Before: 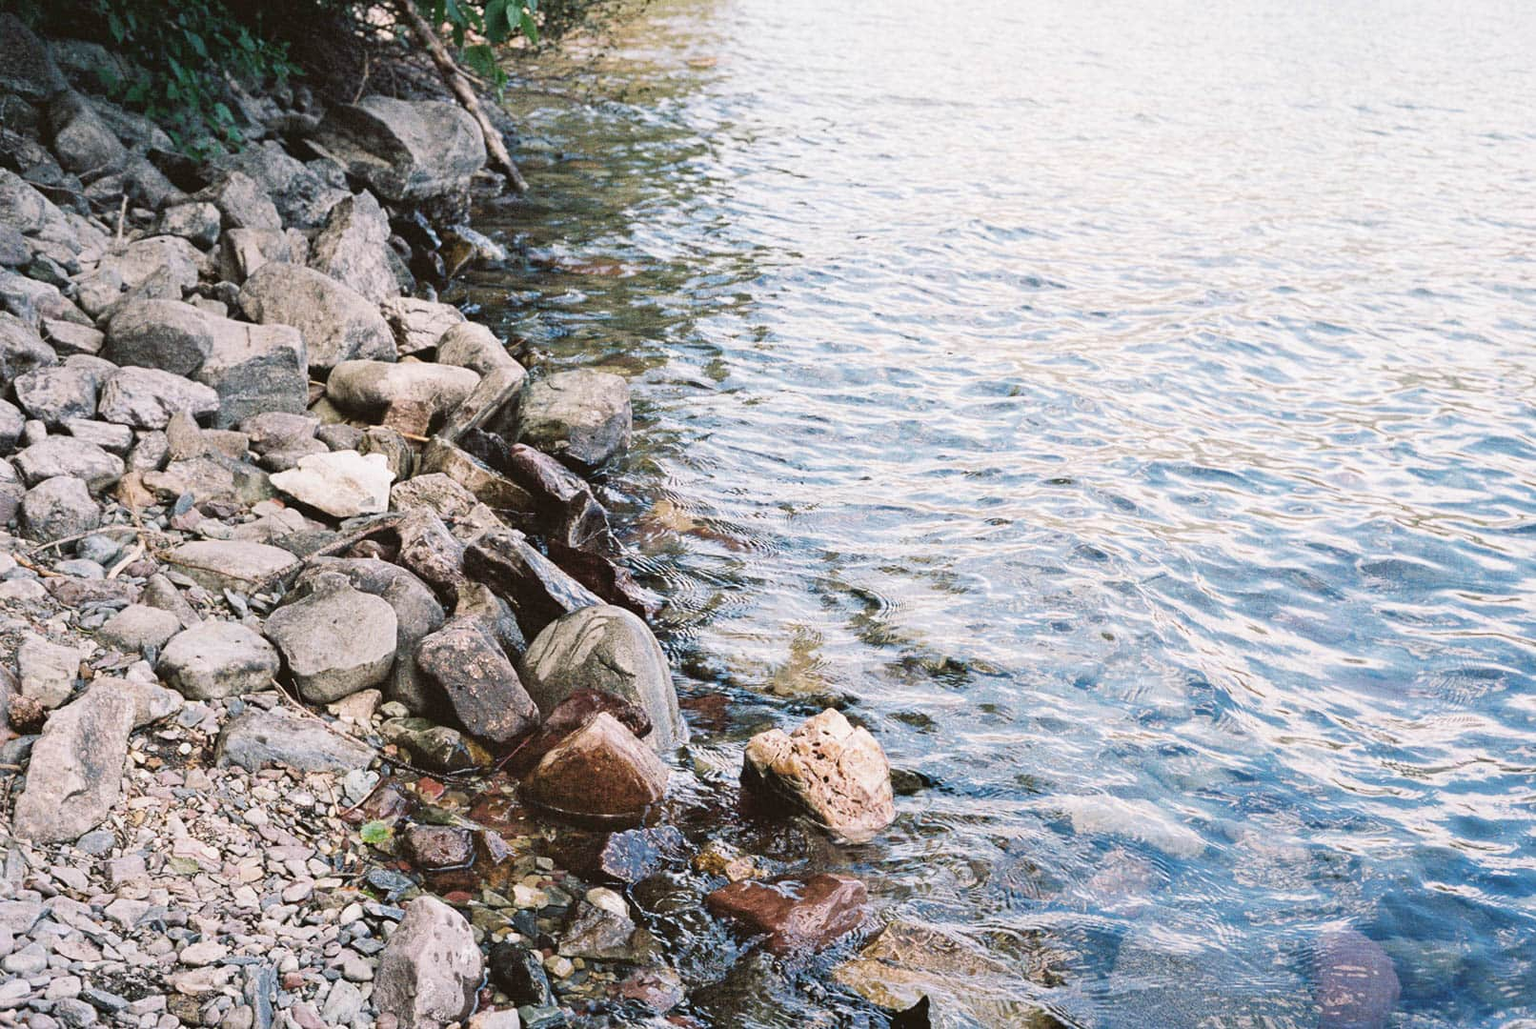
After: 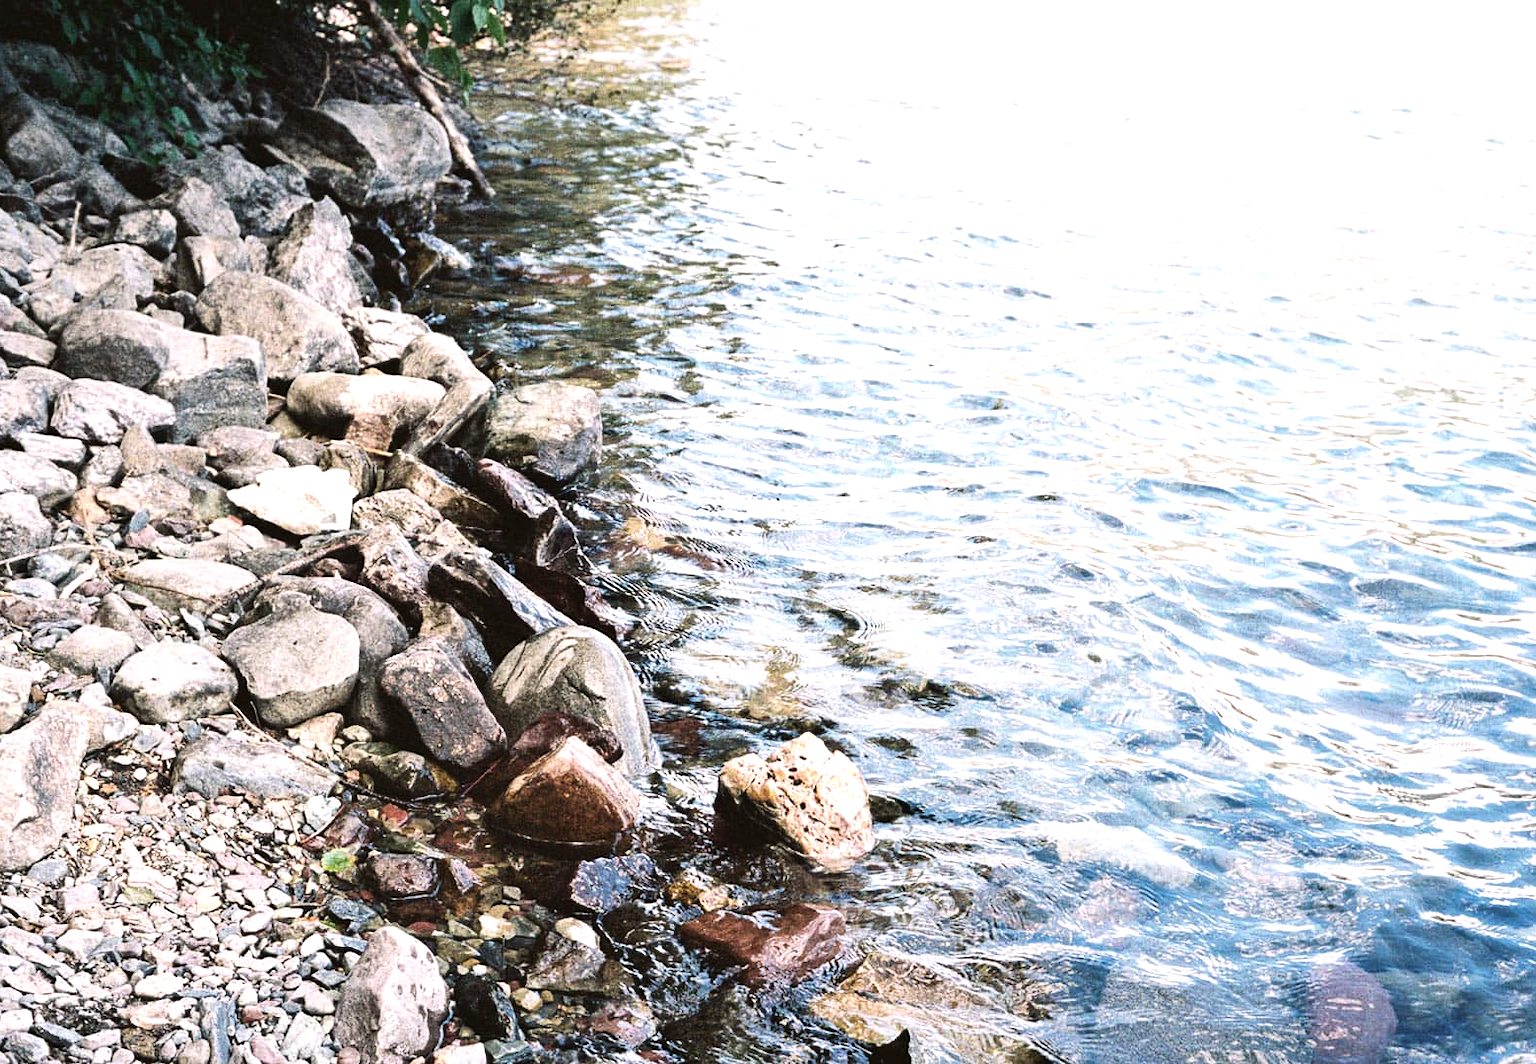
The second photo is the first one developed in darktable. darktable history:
crop and rotate: left 3.238%
tone equalizer: -8 EV -0.75 EV, -7 EV -0.7 EV, -6 EV -0.6 EV, -5 EV -0.4 EV, -3 EV 0.4 EV, -2 EV 0.6 EV, -1 EV 0.7 EV, +0 EV 0.75 EV, edges refinement/feathering 500, mask exposure compensation -1.57 EV, preserve details no
